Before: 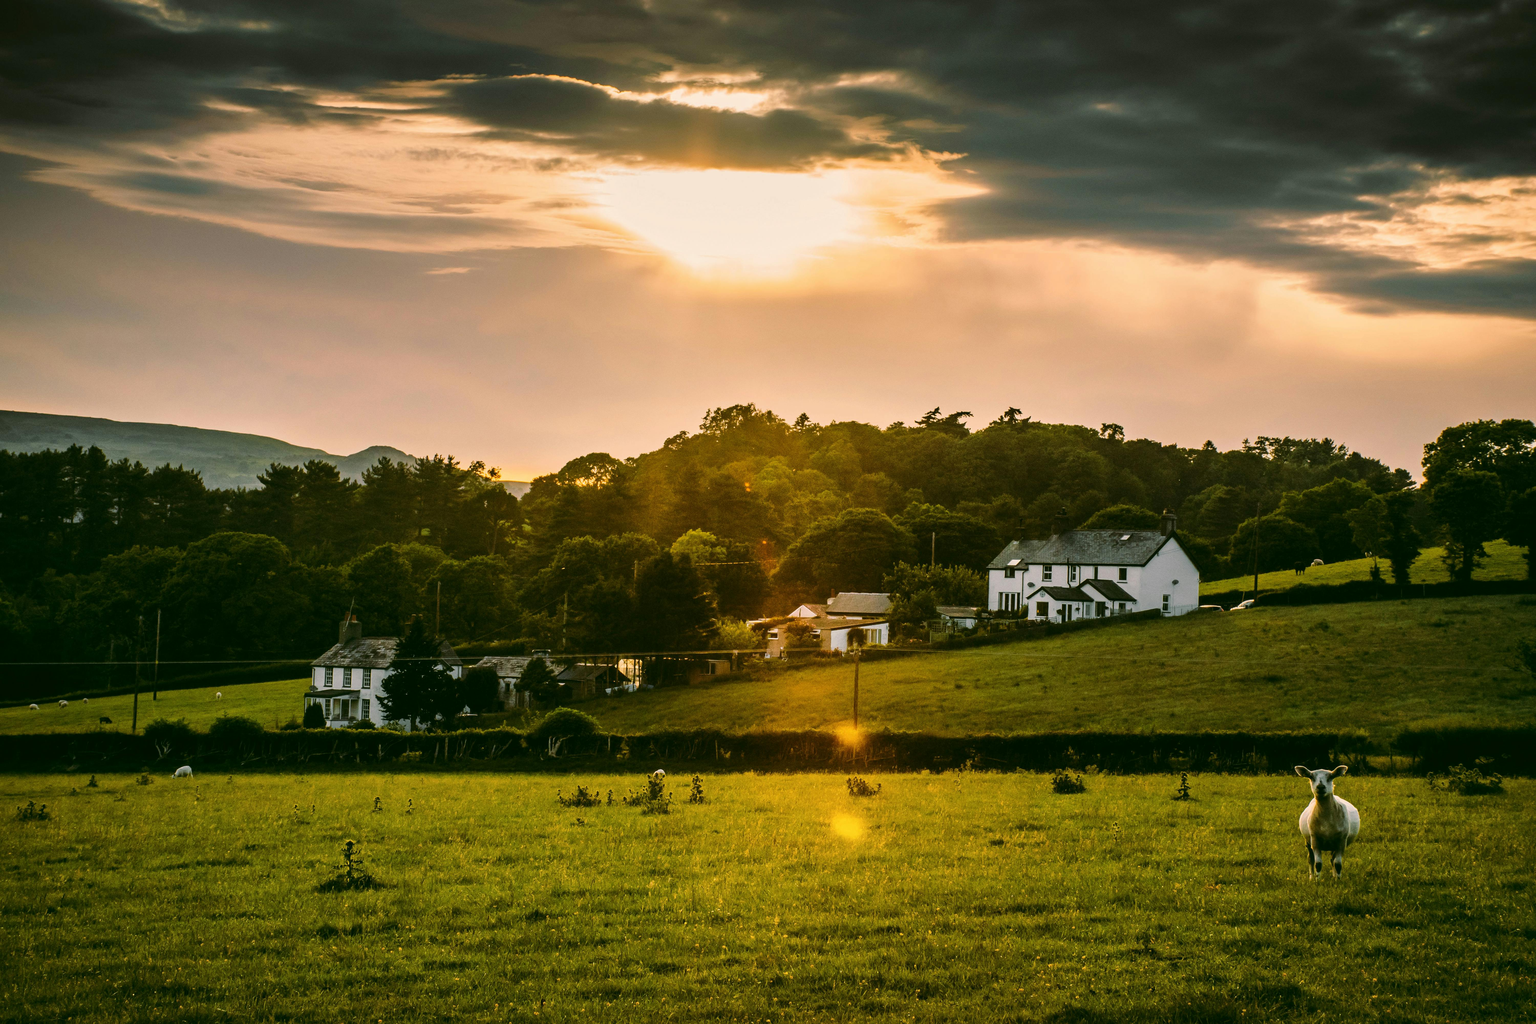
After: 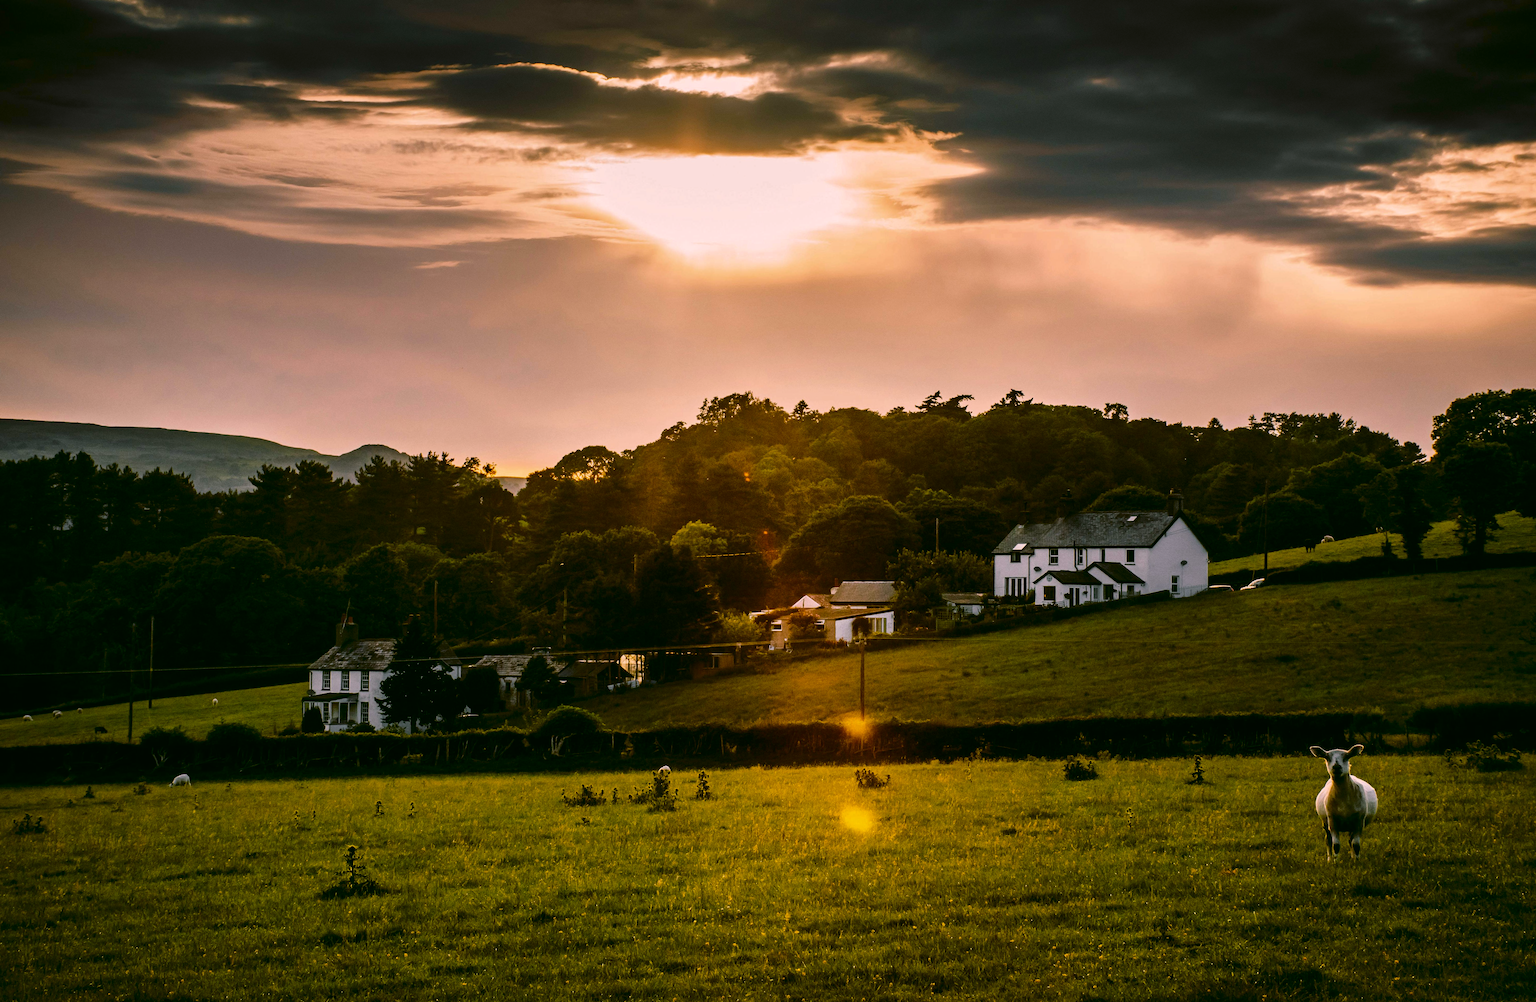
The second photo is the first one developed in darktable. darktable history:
white balance: red 1.05, blue 1.072
rotate and perspective: rotation -1.42°, crop left 0.016, crop right 0.984, crop top 0.035, crop bottom 0.965
contrast brightness saturation: brightness -0.2, saturation 0.08
color correction: saturation 0.99
color zones: curves: ch0 [(0, 0.613) (0.01, 0.613) (0.245, 0.448) (0.498, 0.529) (0.642, 0.665) (0.879, 0.777) (0.99, 0.613)]; ch1 [(0, 0) (0.143, 0) (0.286, 0) (0.429, 0) (0.571, 0) (0.714, 0) (0.857, 0)], mix -93.41%
